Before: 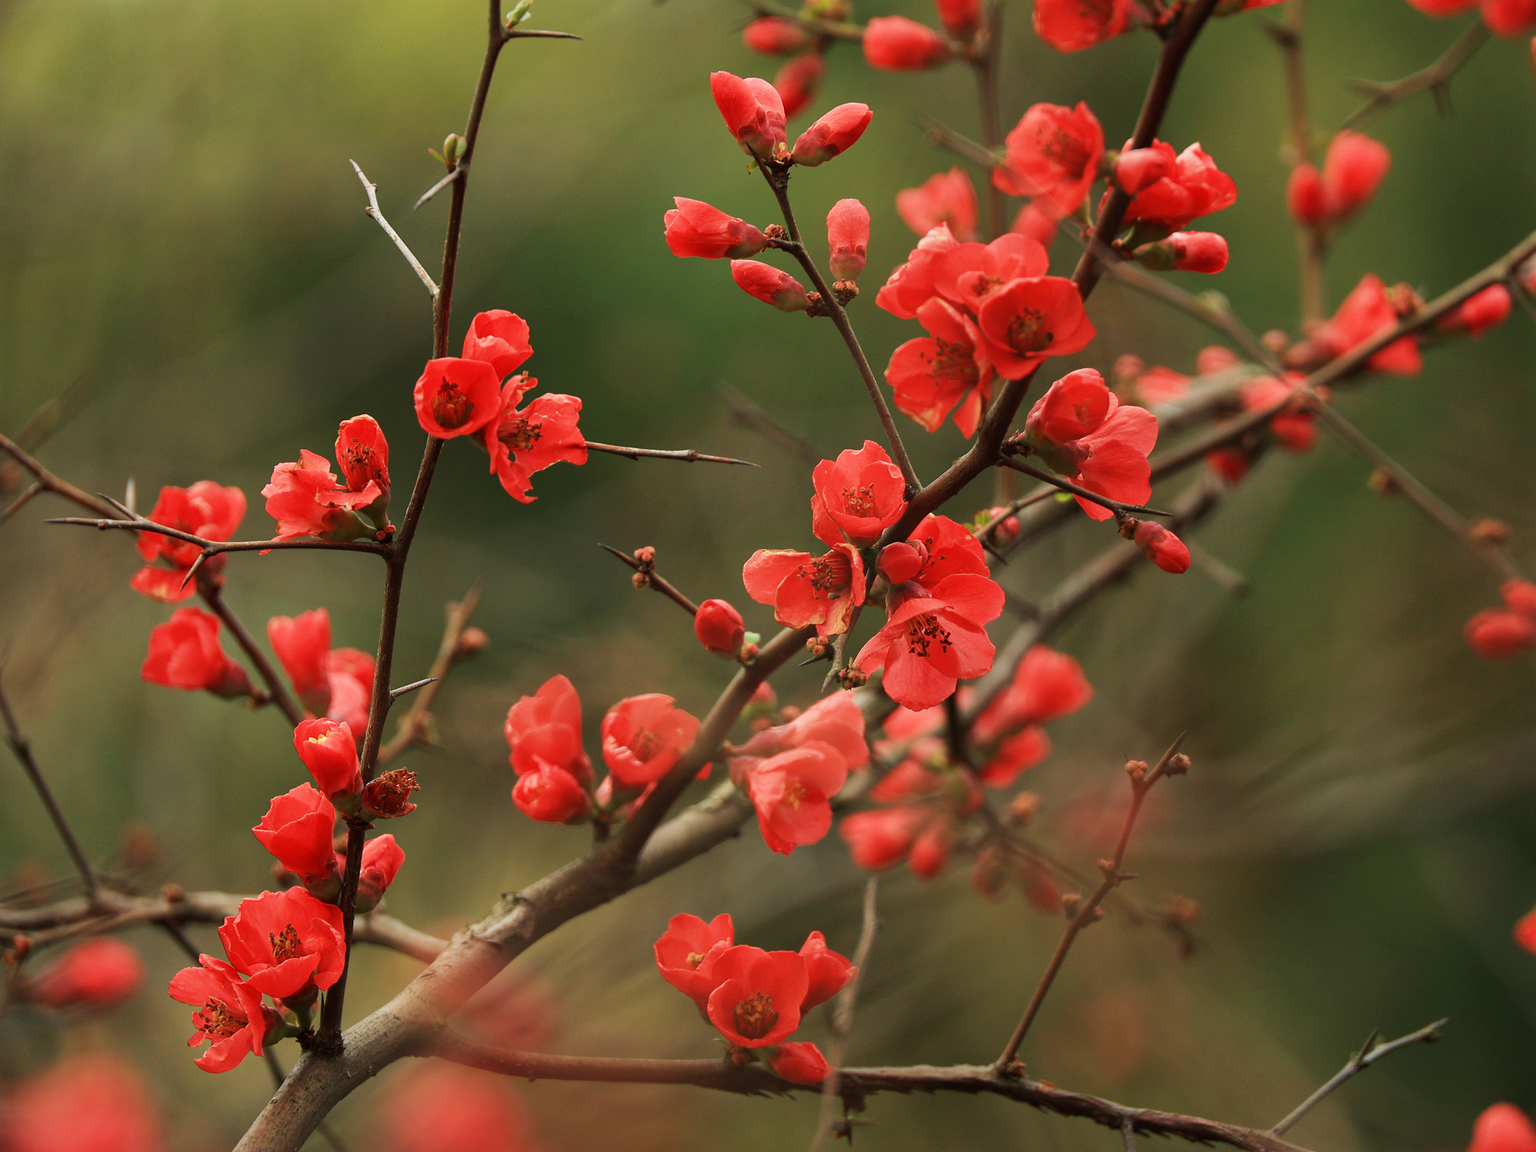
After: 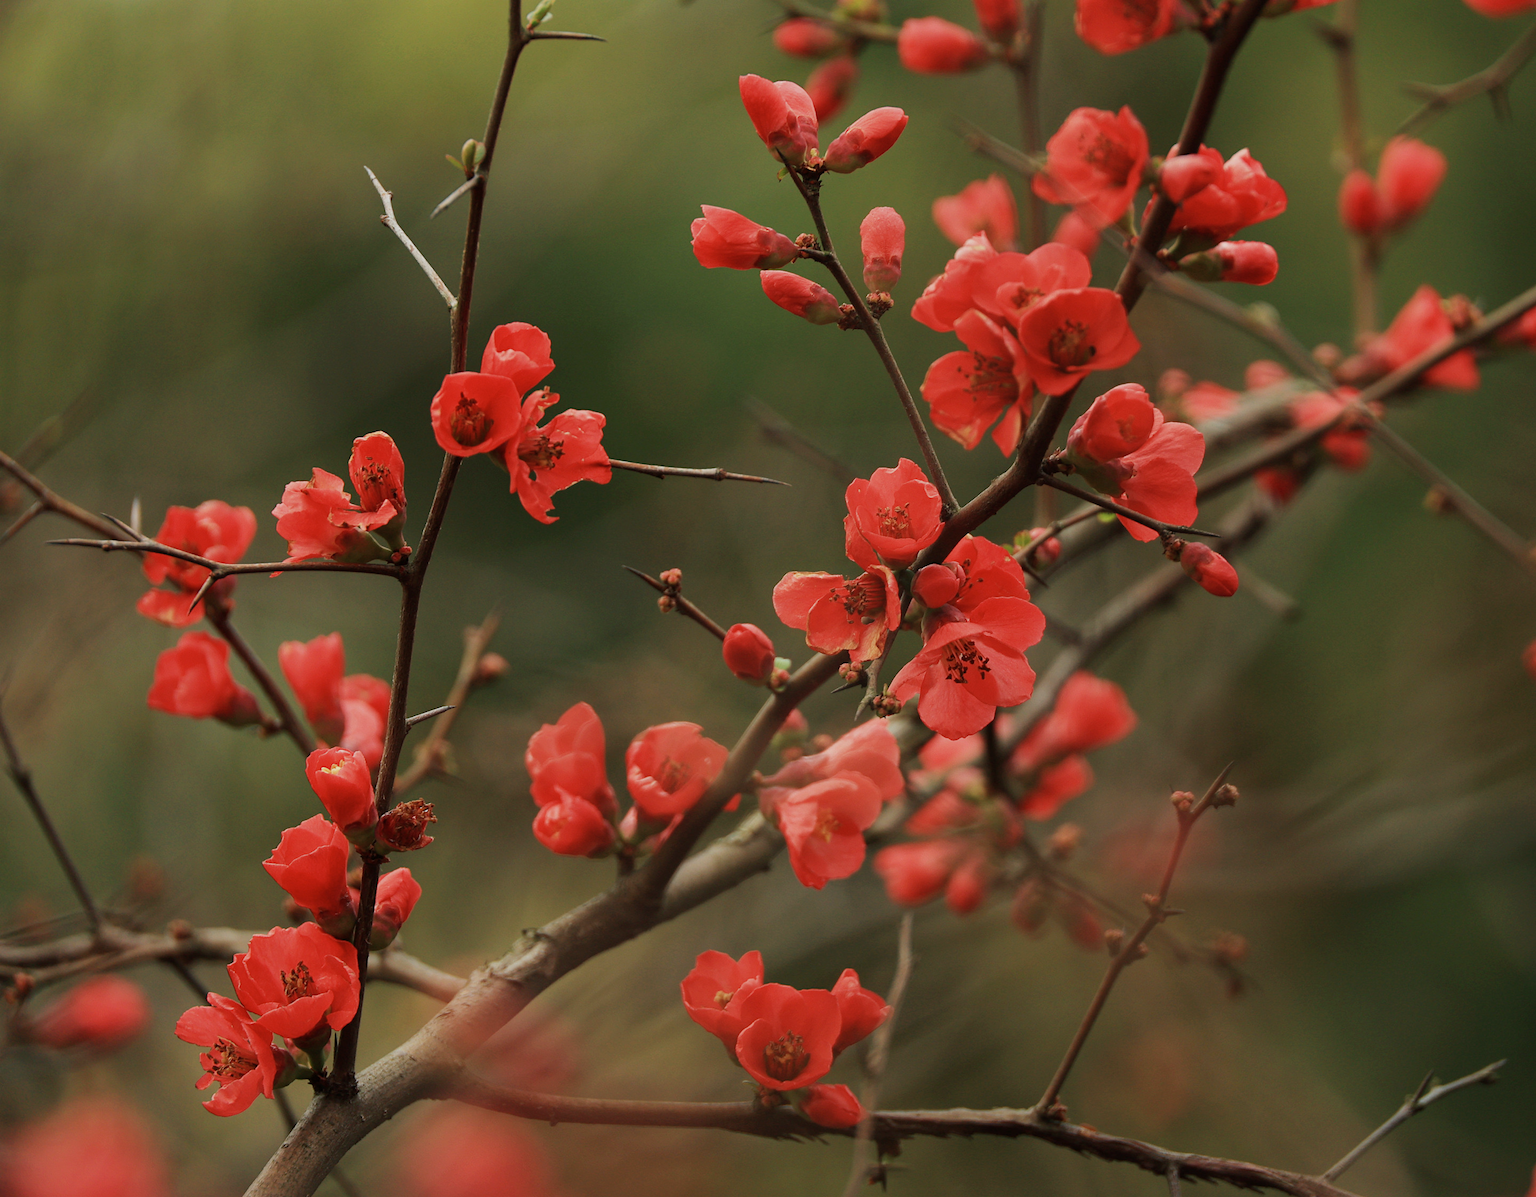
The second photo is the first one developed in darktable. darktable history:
exposure: compensate exposure bias true, compensate highlight preservation false
crop: right 3.841%, bottom 0.035%
contrast brightness saturation: saturation -0.068
